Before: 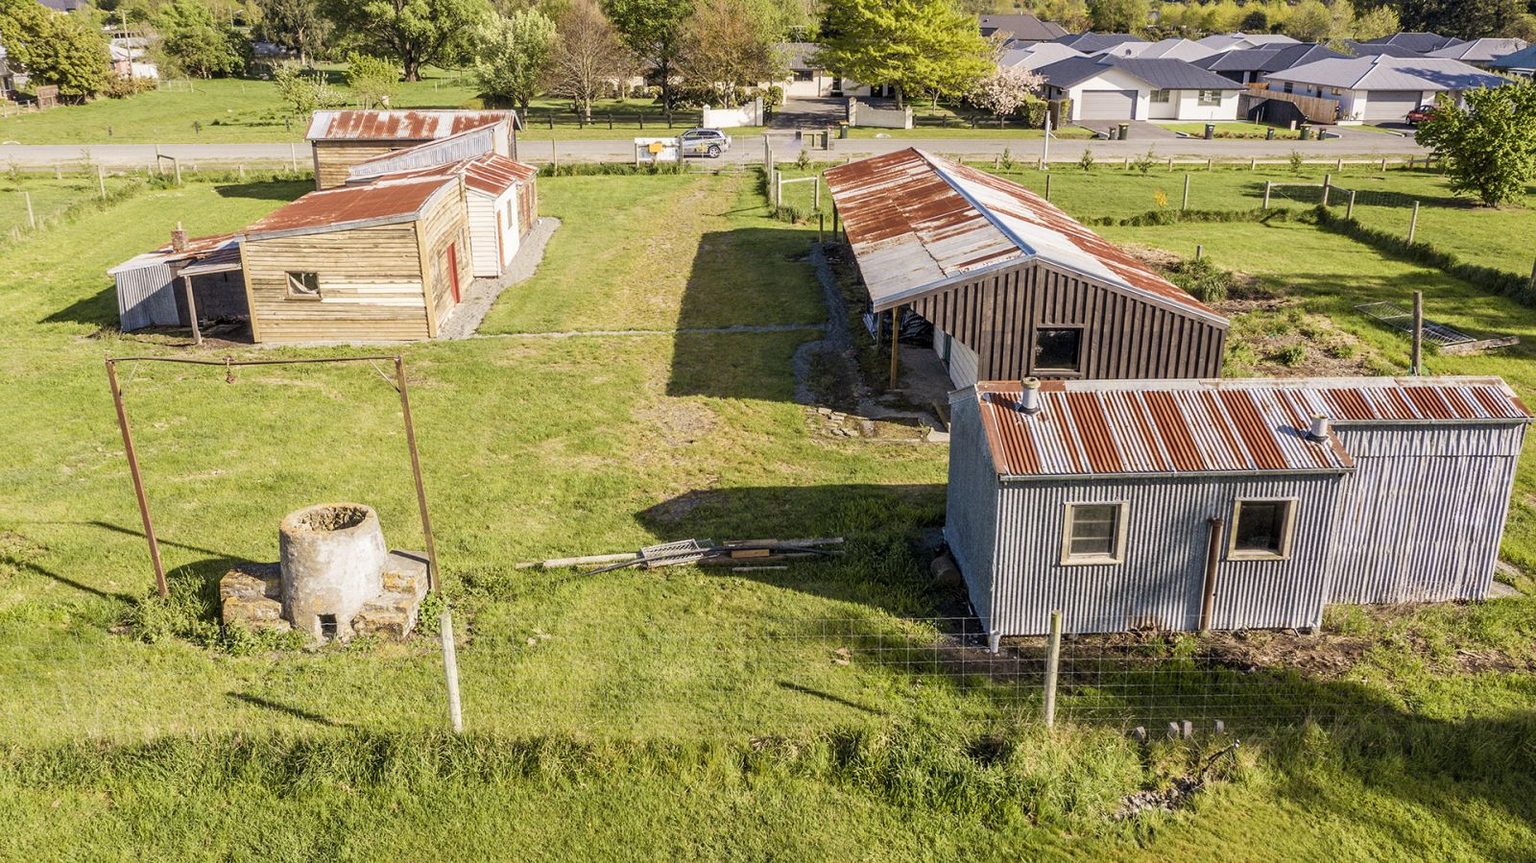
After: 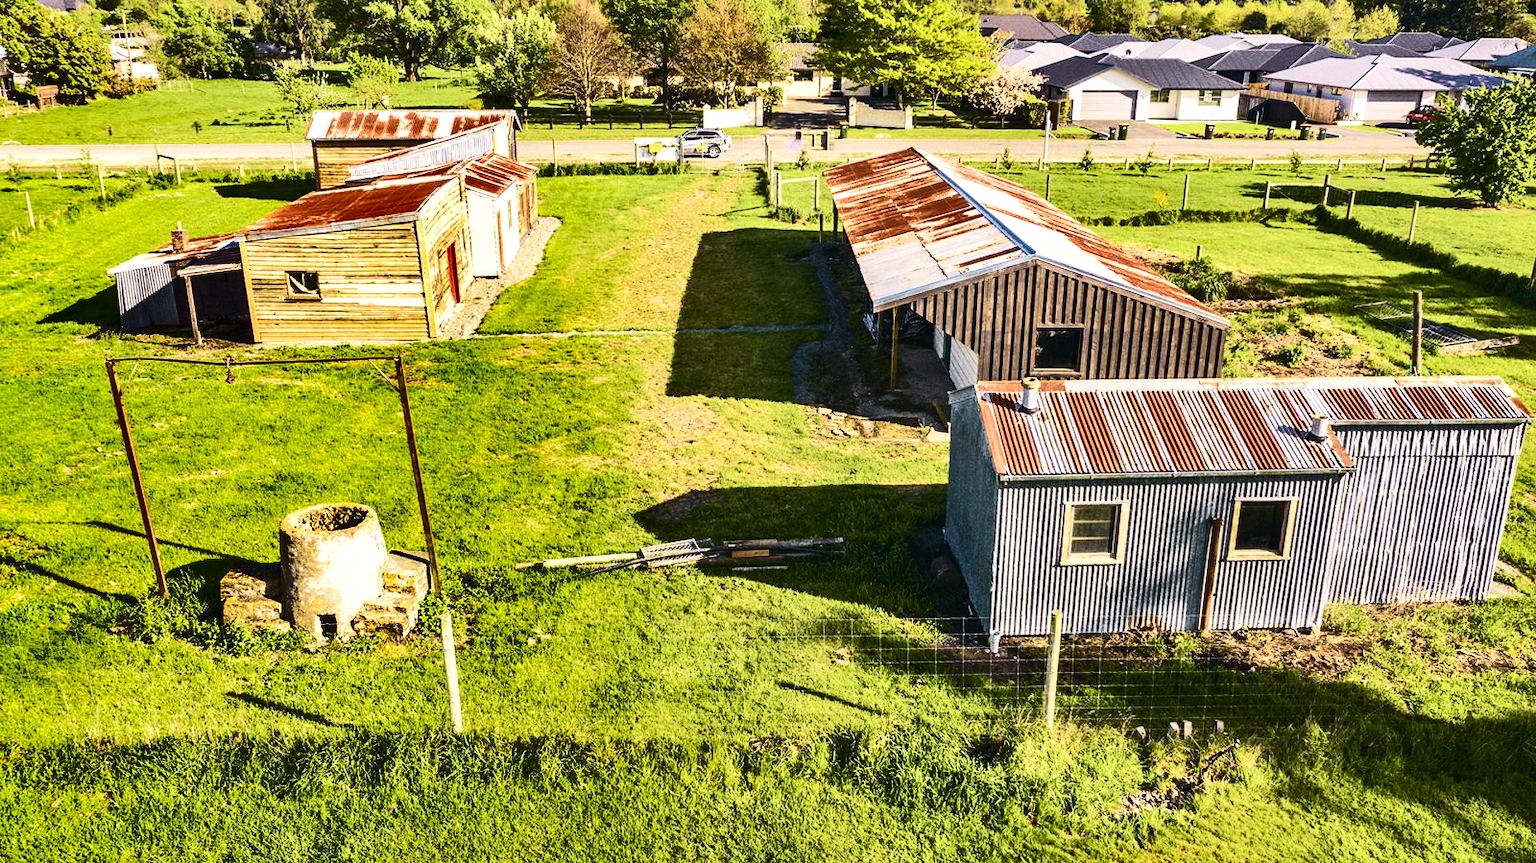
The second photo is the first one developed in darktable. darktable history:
tone equalizer: -8 EV -0.75 EV, -7 EV -0.7 EV, -6 EV -0.6 EV, -5 EV -0.4 EV, -3 EV 0.4 EV, -2 EV 0.6 EV, -1 EV 0.7 EV, +0 EV 0.75 EV, edges refinement/feathering 500, mask exposure compensation -1.57 EV, preserve details no
tone curve: curves: ch0 [(0, 0.028) (0.037, 0.05) (0.123, 0.108) (0.19, 0.164) (0.269, 0.247) (0.475, 0.533) (0.595, 0.695) (0.718, 0.823) (0.855, 0.913) (1, 0.982)]; ch1 [(0, 0) (0.243, 0.245) (0.427, 0.41) (0.493, 0.481) (0.505, 0.502) (0.536, 0.545) (0.56, 0.582) (0.611, 0.644) (0.769, 0.807) (1, 1)]; ch2 [(0, 0) (0.249, 0.216) (0.349, 0.321) (0.424, 0.442) (0.476, 0.483) (0.498, 0.499) (0.517, 0.519) (0.532, 0.55) (0.569, 0.608) (0.614, 0.661) (0.706, 0.75) (0.808, 0.809) (0.991, 0.968)], color space Lab, independent channels, preserve colors none
velvia: on, module defaults
shadows and highlights: shadows 19.13, highlights -83.41, soften with gaussian
